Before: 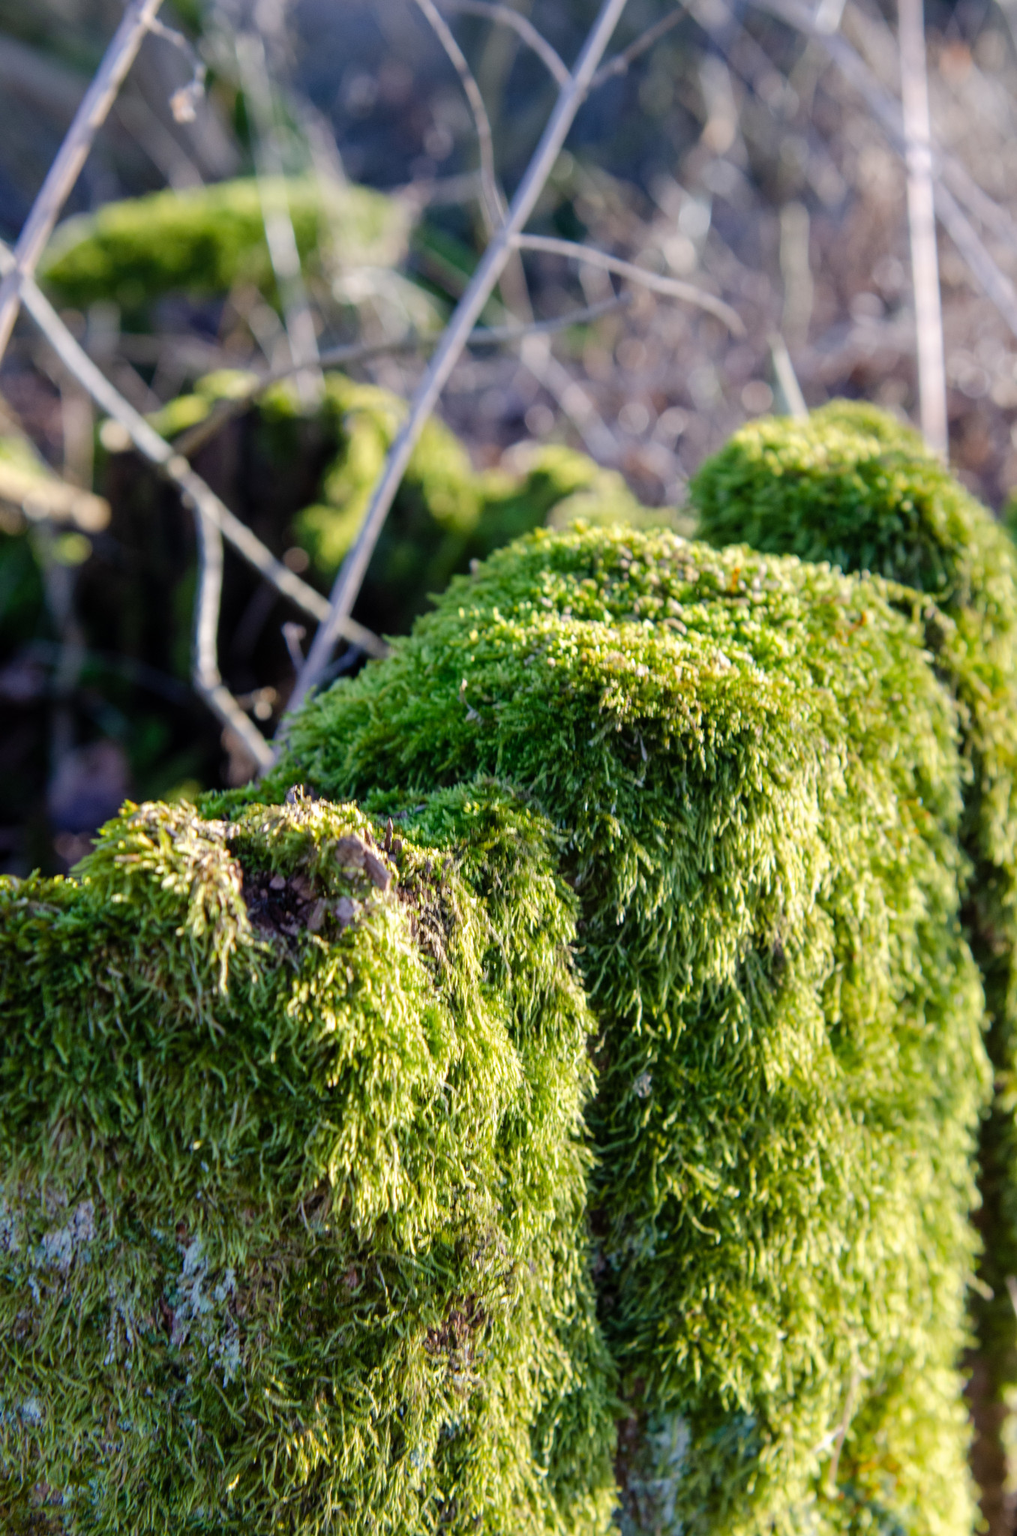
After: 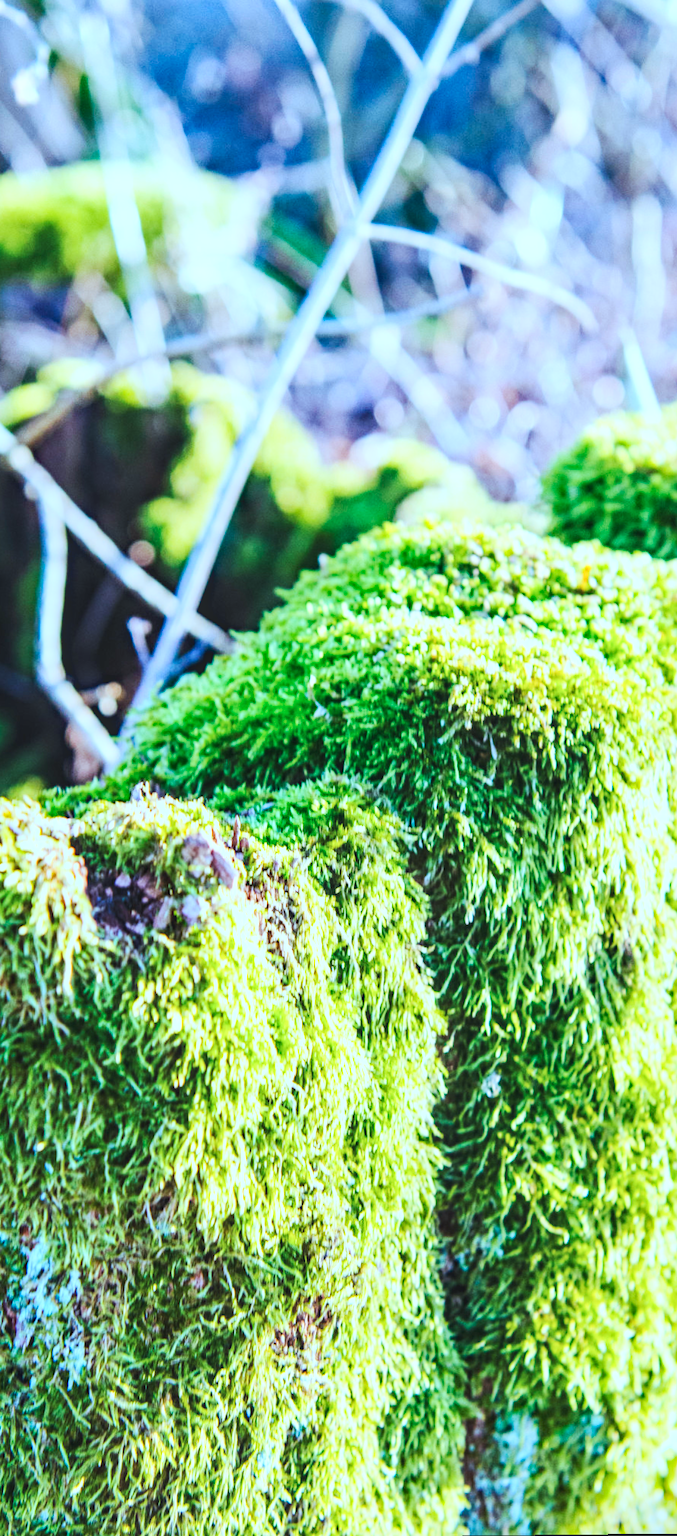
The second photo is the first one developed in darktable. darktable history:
haze removal: compatibility mode true, adaptive false
exposure: exposure 0.2 EV, compensate highlight preservation false
base curve: curves: ch0 [(0, 0.007) (0.028, 0.063) (0.121, 0.311) (0.46, 0.743) (0.859, 0.957) (1, 1)], preserve colors none
rotate and perspective: rotation 0.174°, lens shift (vertical) 0.013, lens shift (horizontal) 0.019, shear 0.001, automatic cropping original format, crop left 0.007, crop right 0.991, crop top 0.016, crop bottom 0.997
crop: left 15.419%, right 17.914%
color correction: highlights a* -10.69, highlights b* -19.19
contrast brightness saturation: contrast 0.2, brightness 0.16, saturation 0.22
local contrast: on, module defaults
